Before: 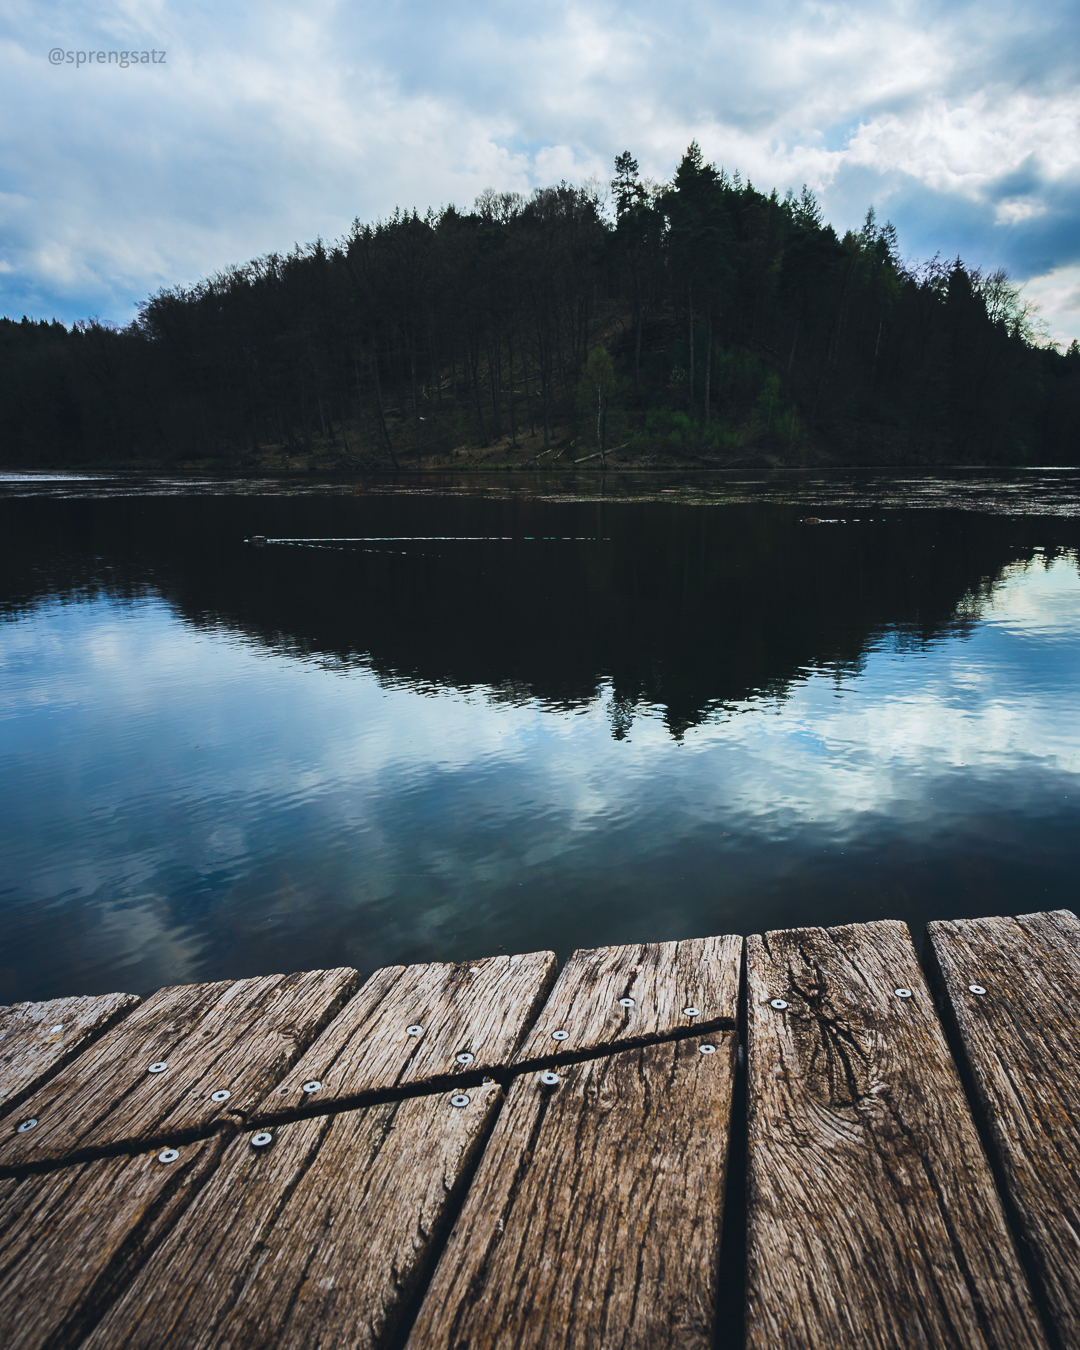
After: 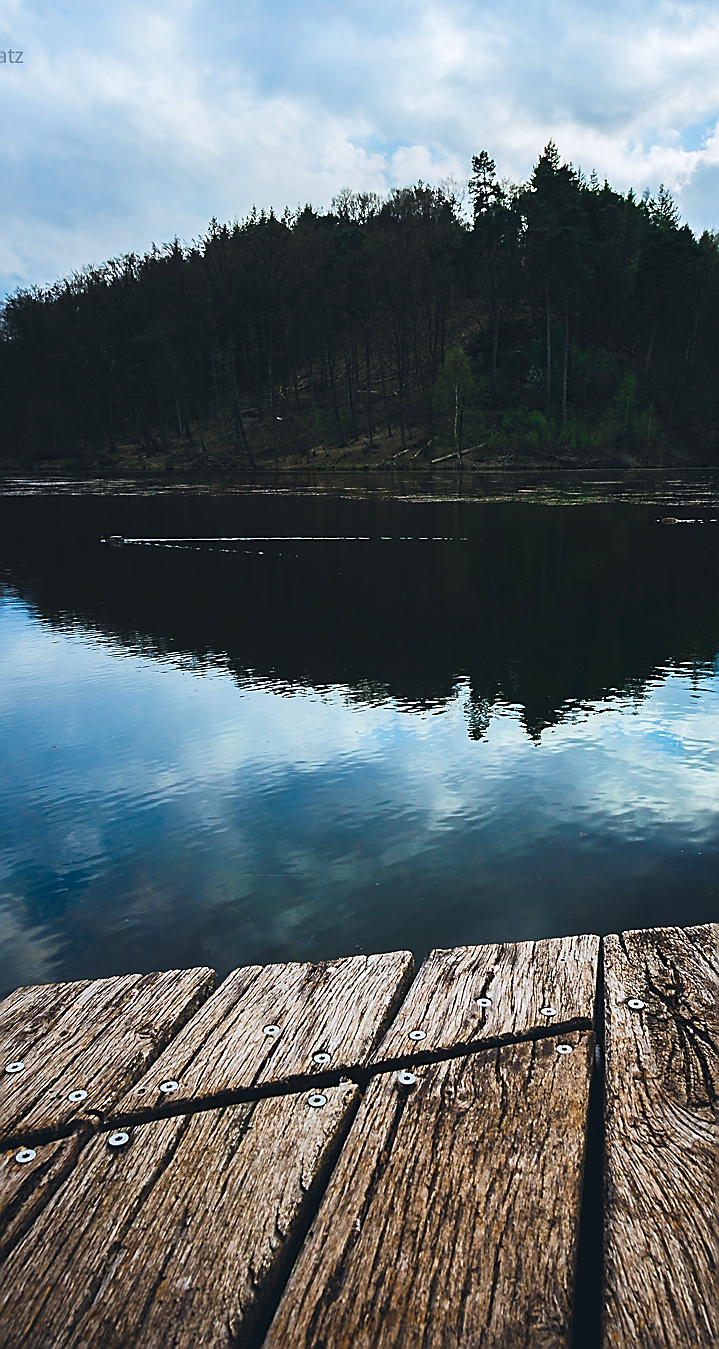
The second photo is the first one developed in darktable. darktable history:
crop and rotate: left 13.409%, right 19.924%
sharpen: radius 1.4, amount 1.25, threshold 0.7
color balance rgb: linear chroma grading › global chroma 10%, perceptual saturation grading › global saturation 5%, perceptual brilliance grading › global brilliance 4%, global vibrance 7%, saturation formula JzAzBz (2021)
